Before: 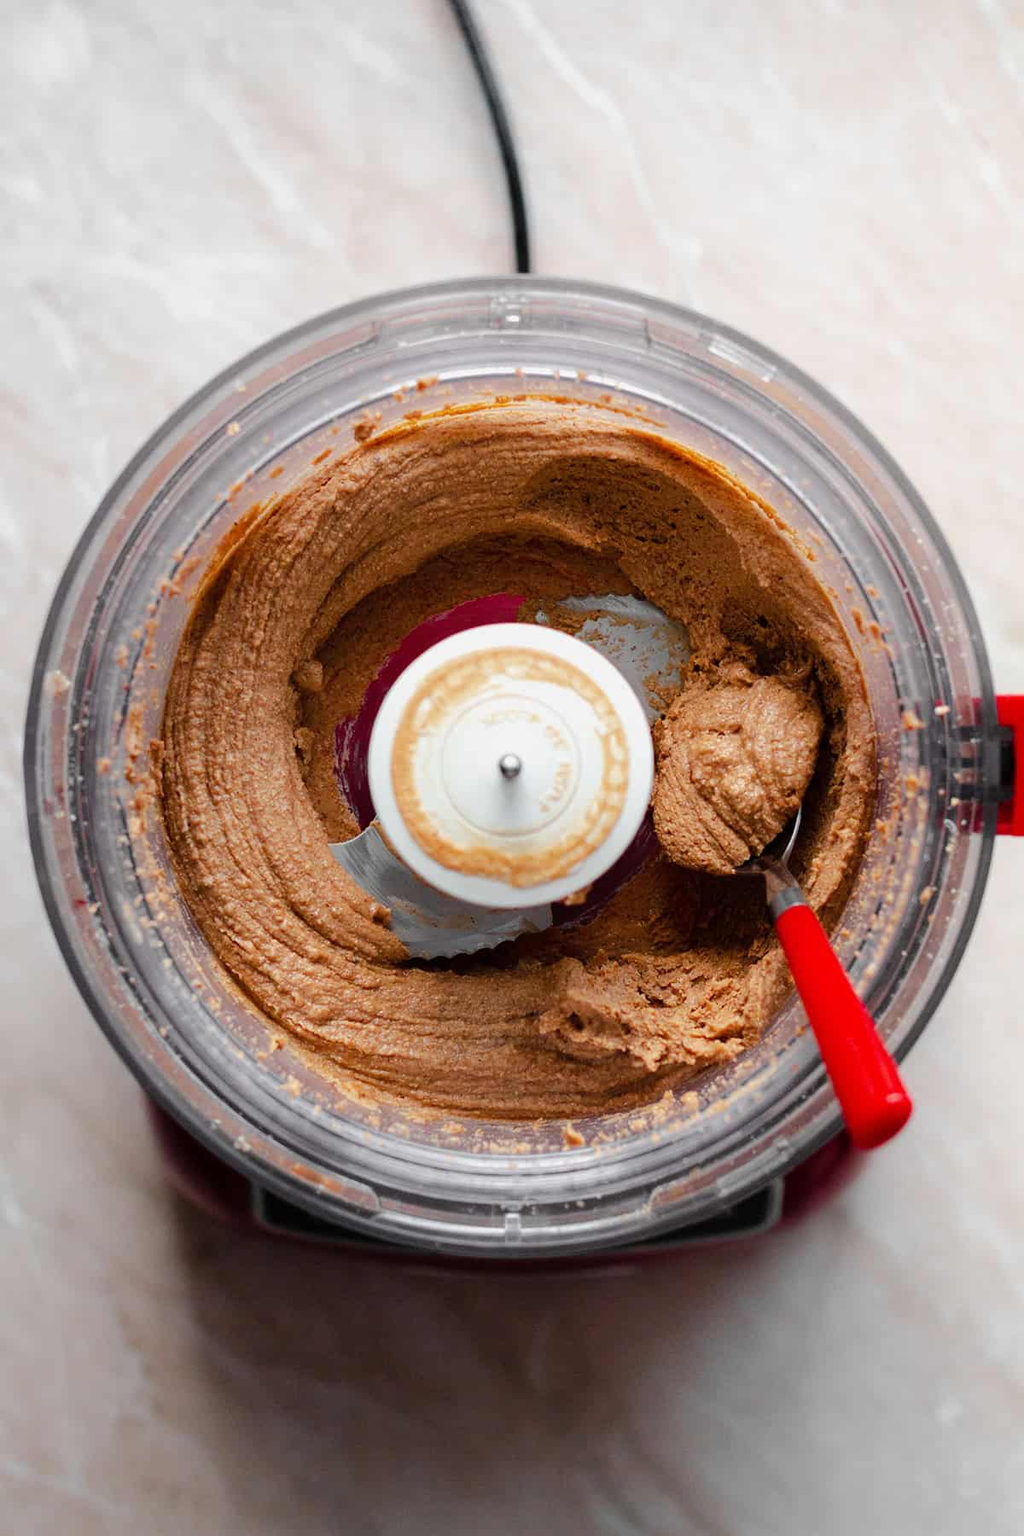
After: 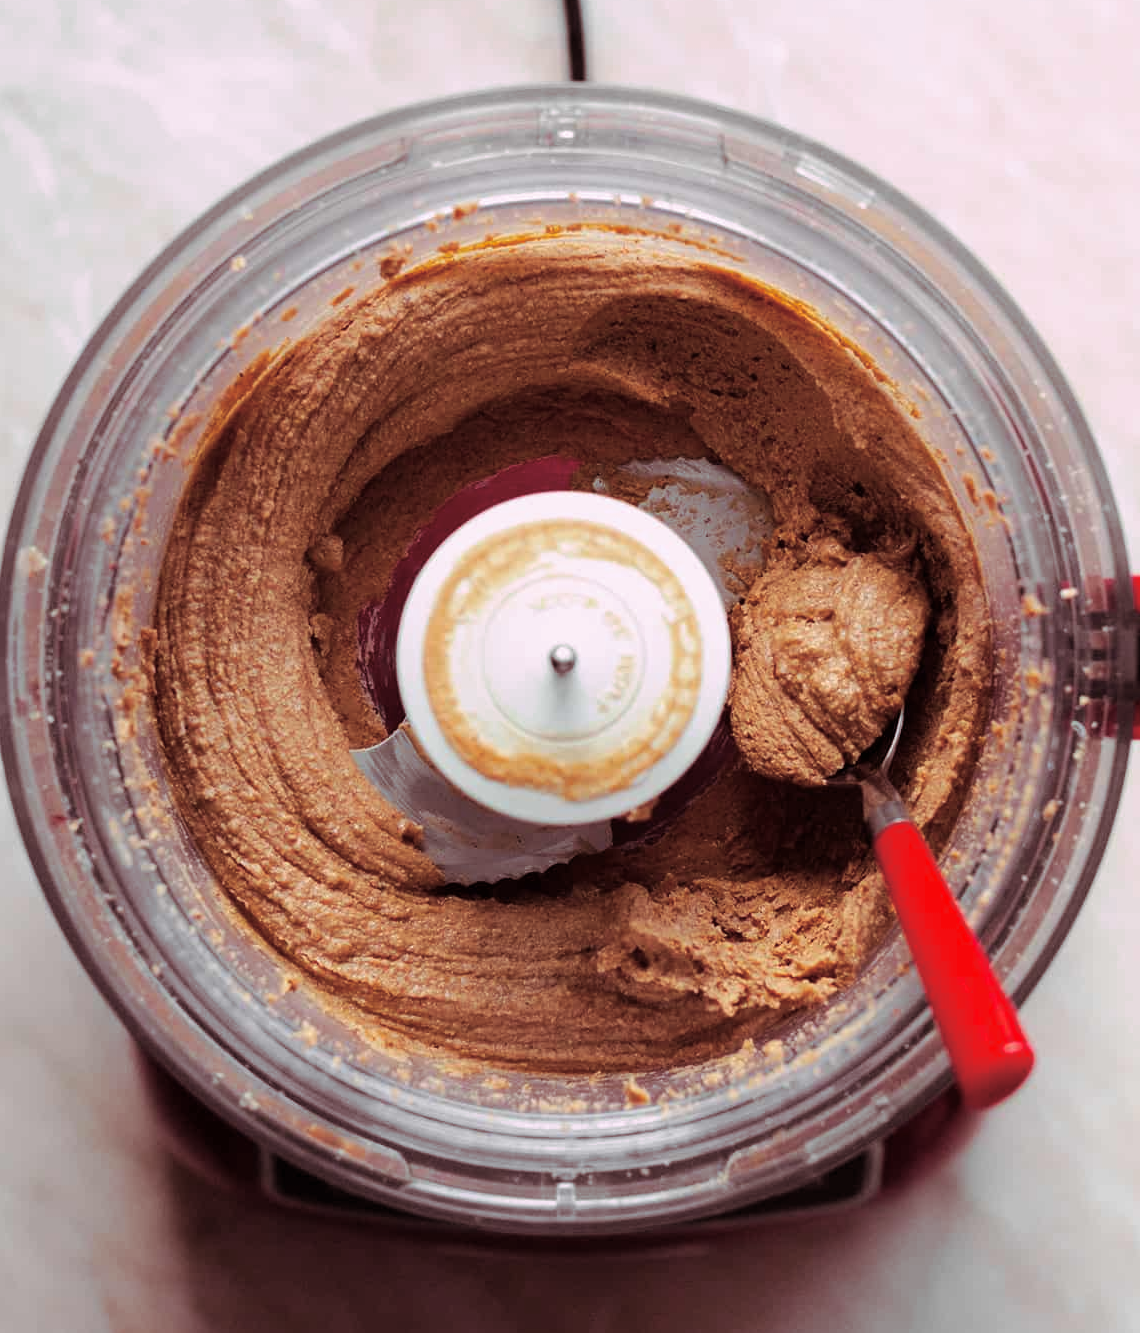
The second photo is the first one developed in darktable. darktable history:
crop and rotate: left 2.991%, top 13.302%, right 1.981%, bottom 12.636%
split-toning: highlights › hue 298.8°, highlights › saturation 0.73, compress 41.76%
